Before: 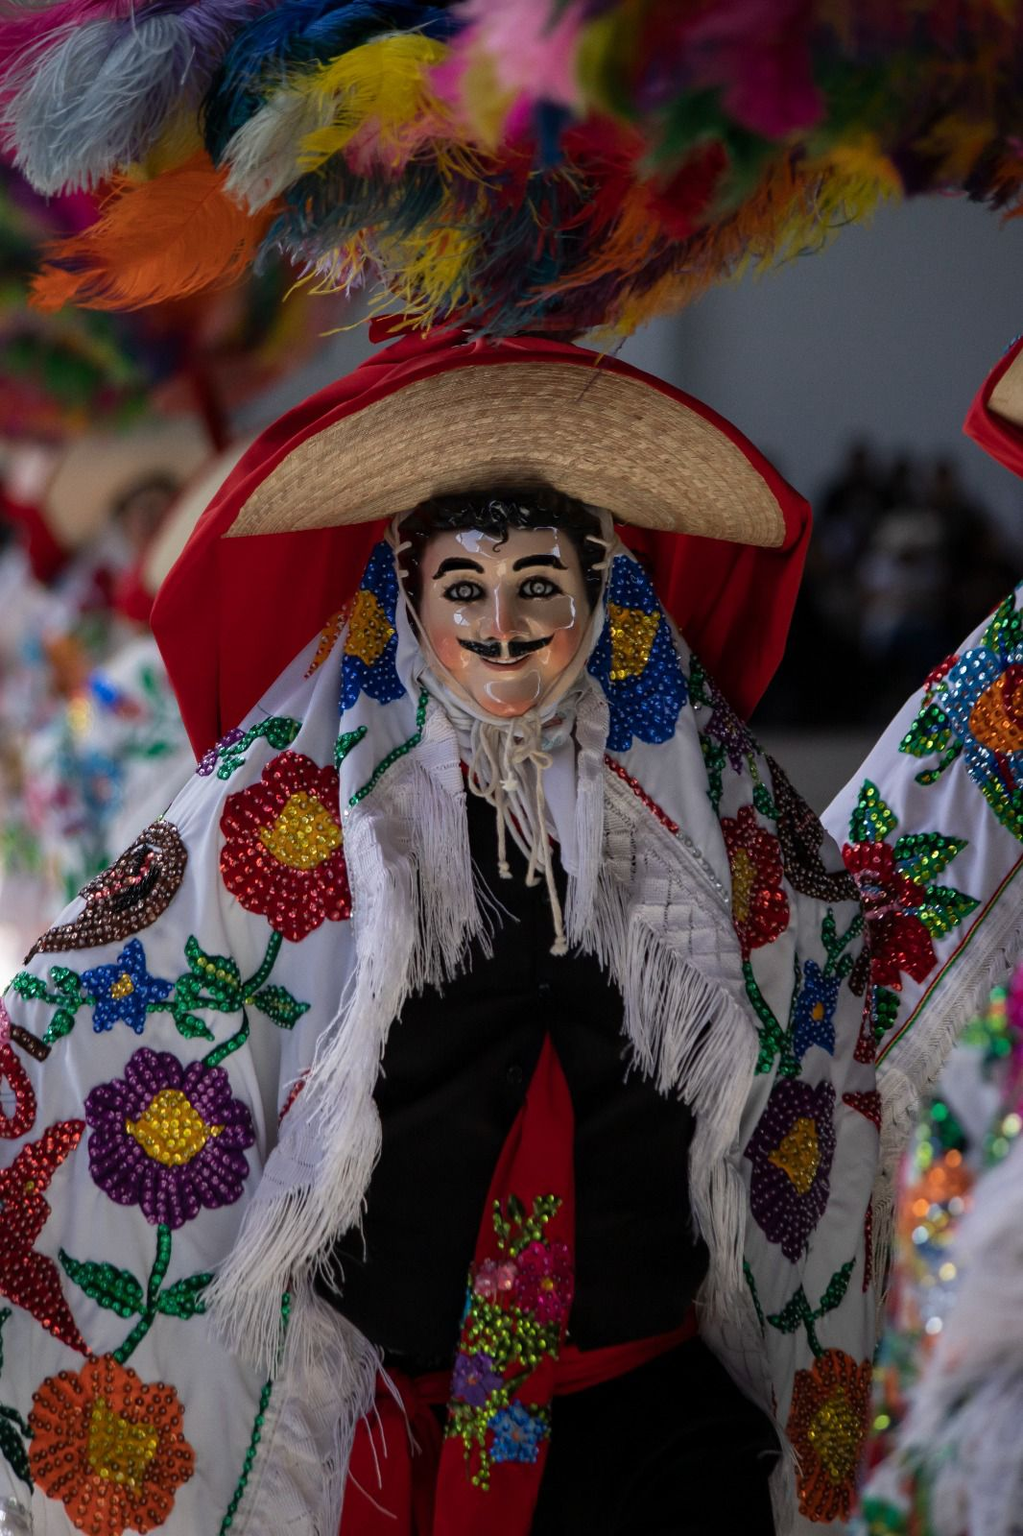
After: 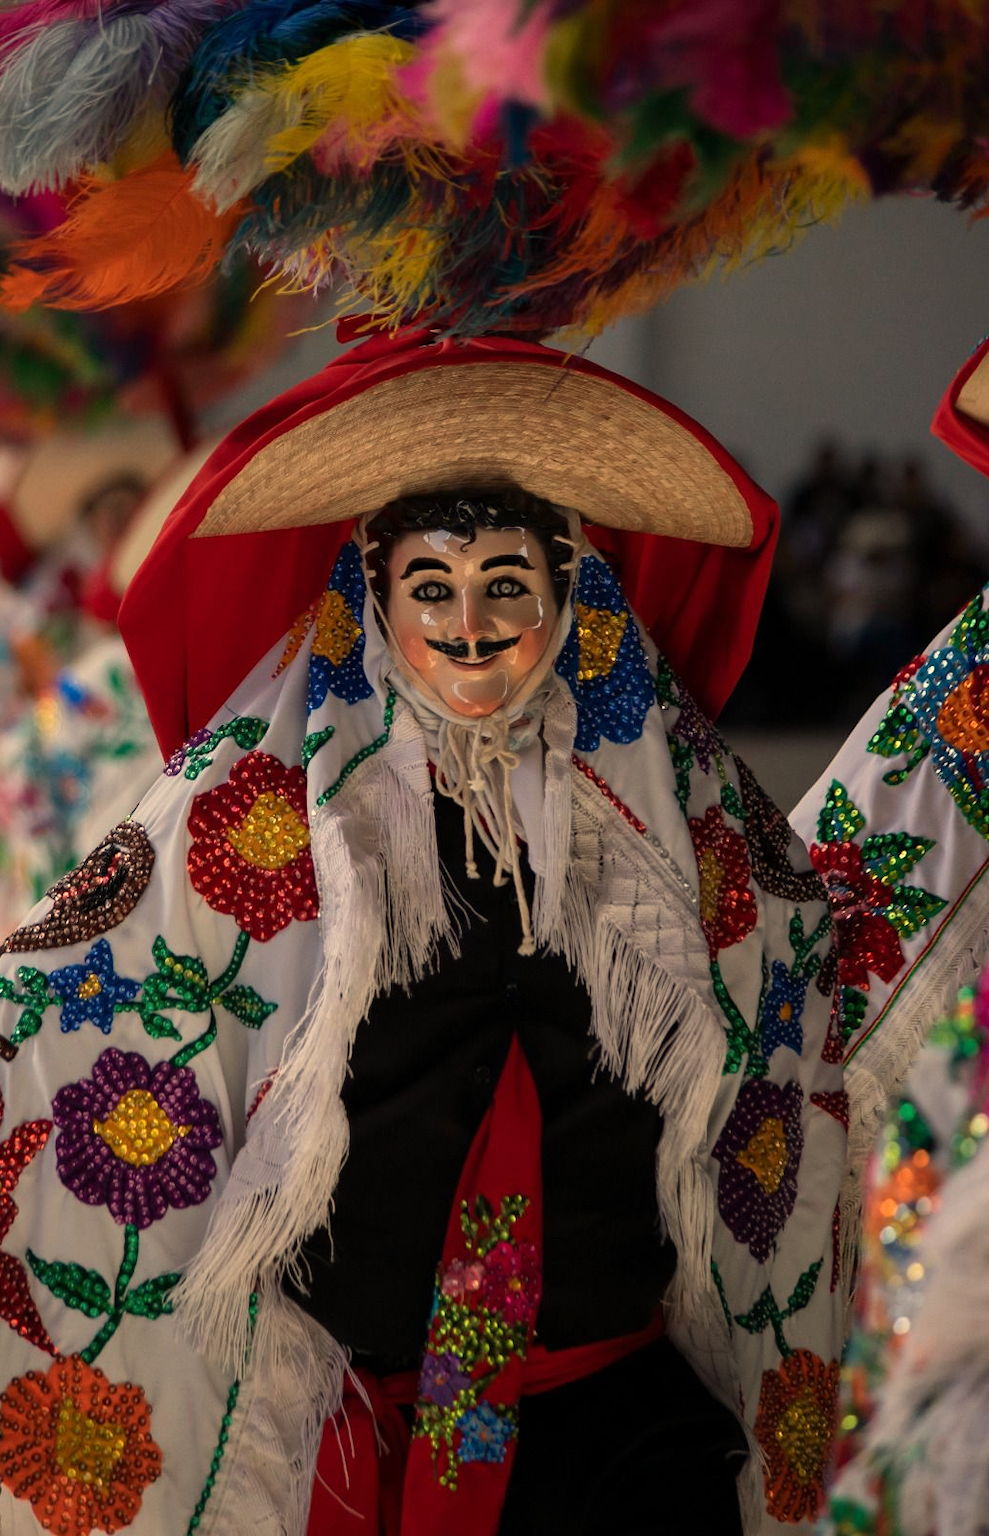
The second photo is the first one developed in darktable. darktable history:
white balance: red 1.138, green 0.996, blue 0.812
crop and rotate: left 3.238%
